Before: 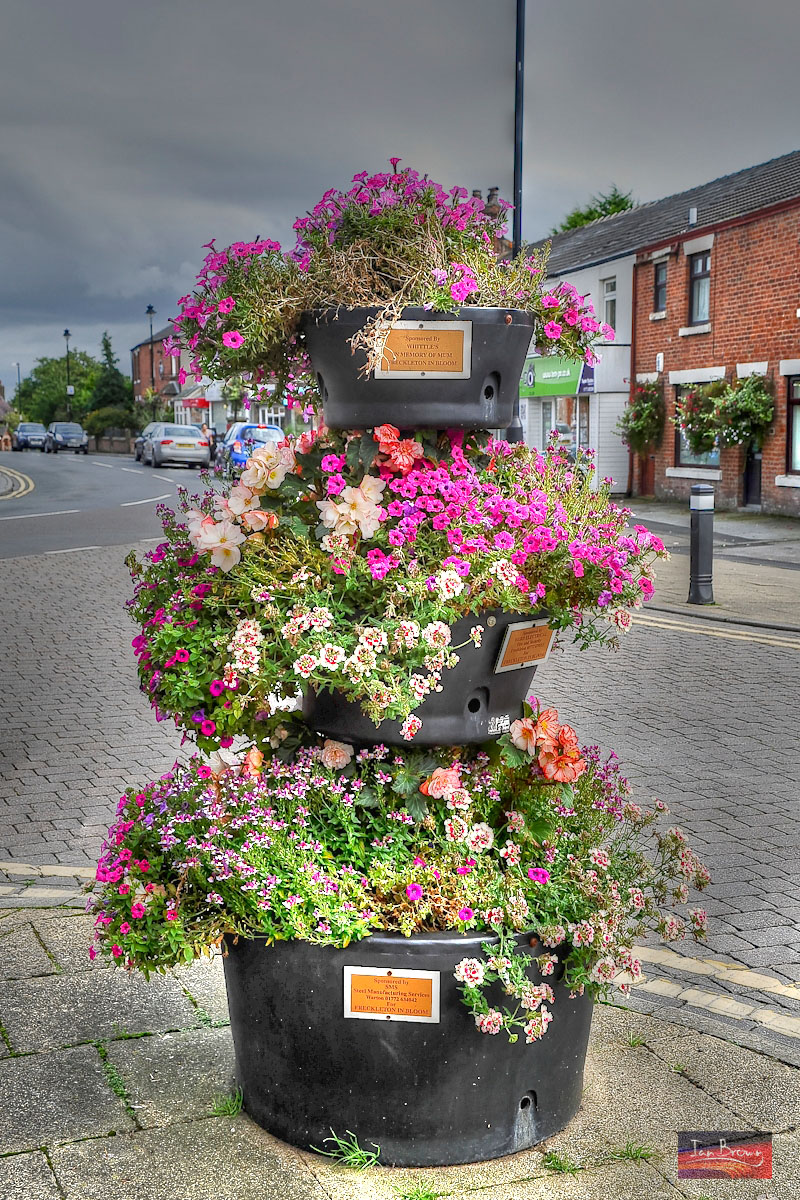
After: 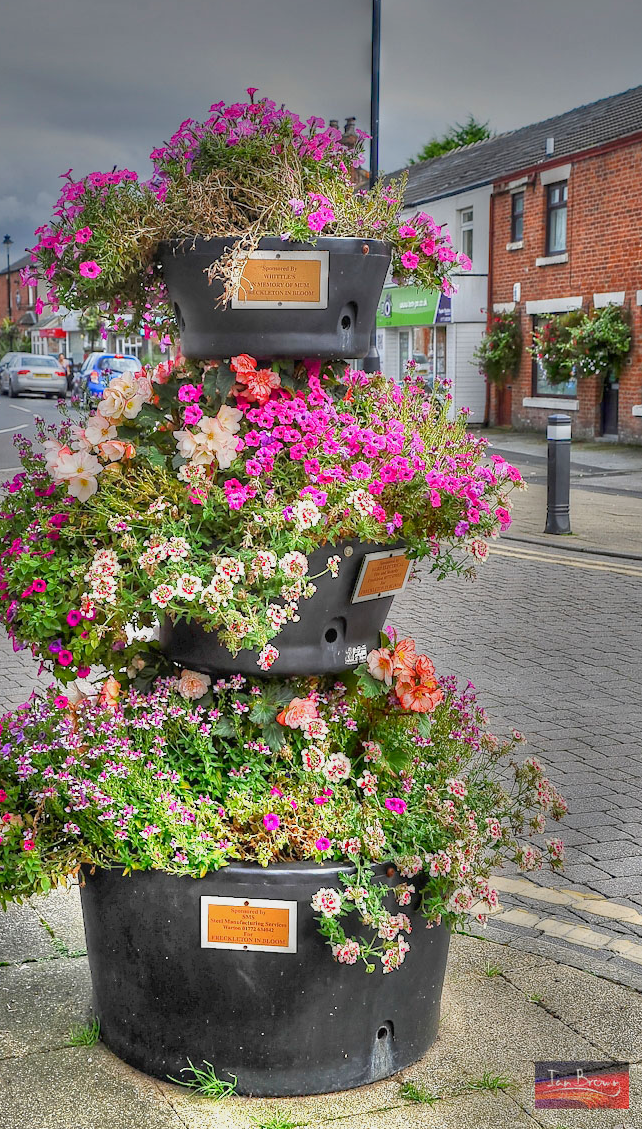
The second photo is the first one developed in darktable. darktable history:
crop and rotate: left 17.952%, top 5.858%, right 1.708%
color balance rgb: linear chroma grading › mid-tones 7.362%, perceptual saturation grading › global saturation 0.485%, contrast -9.676%
